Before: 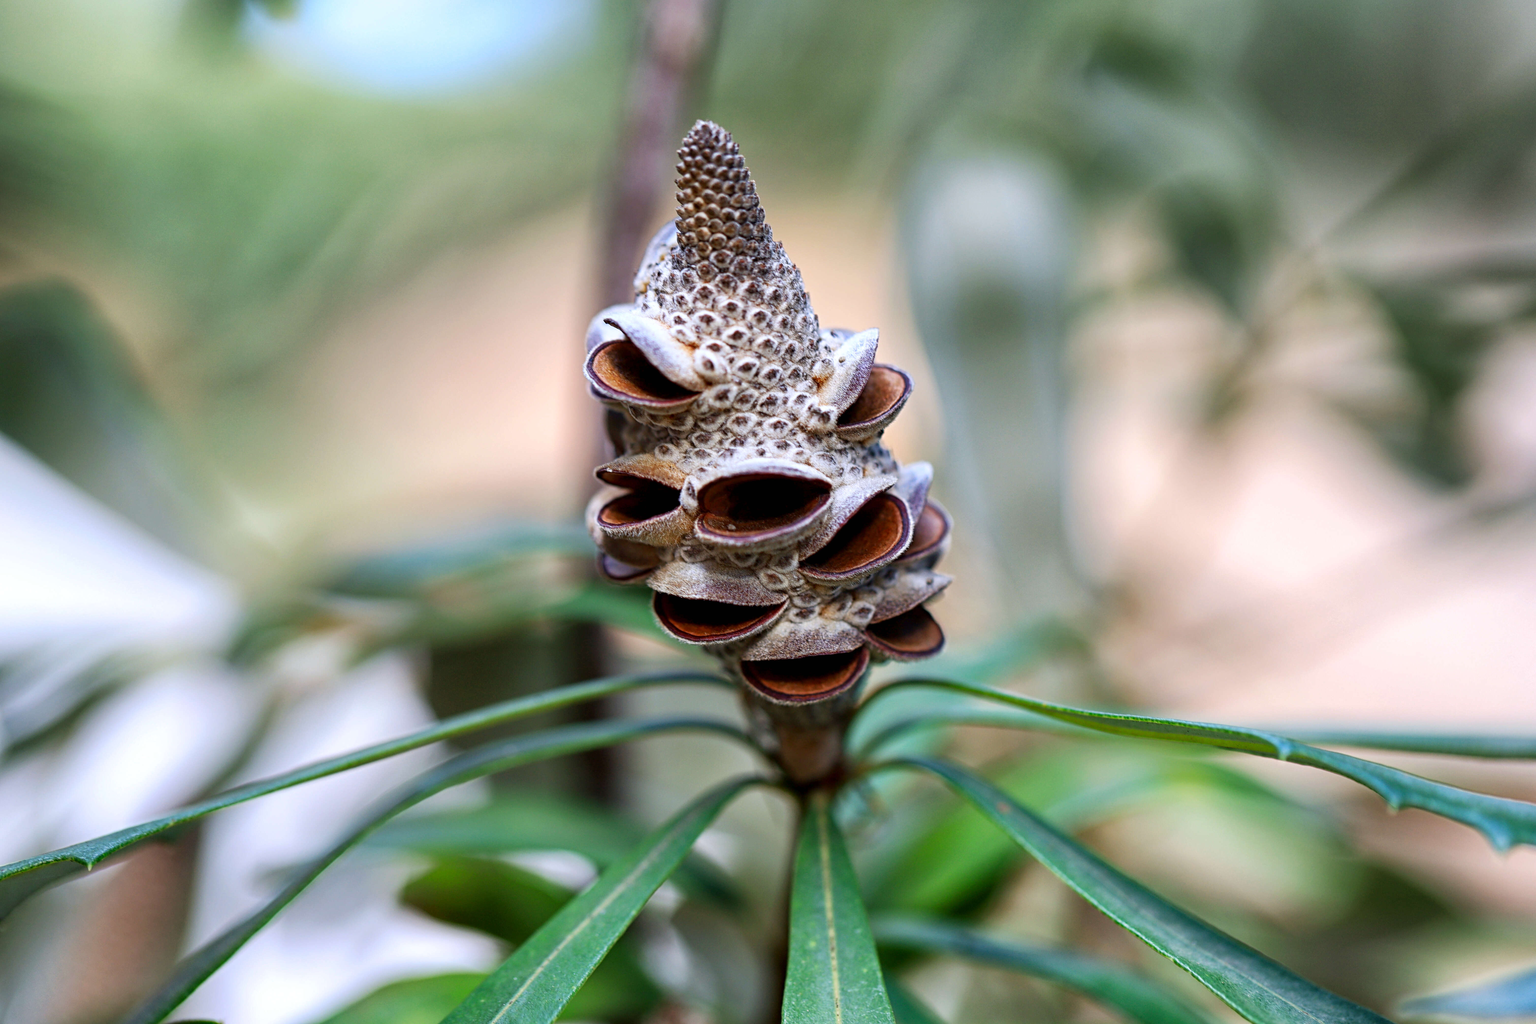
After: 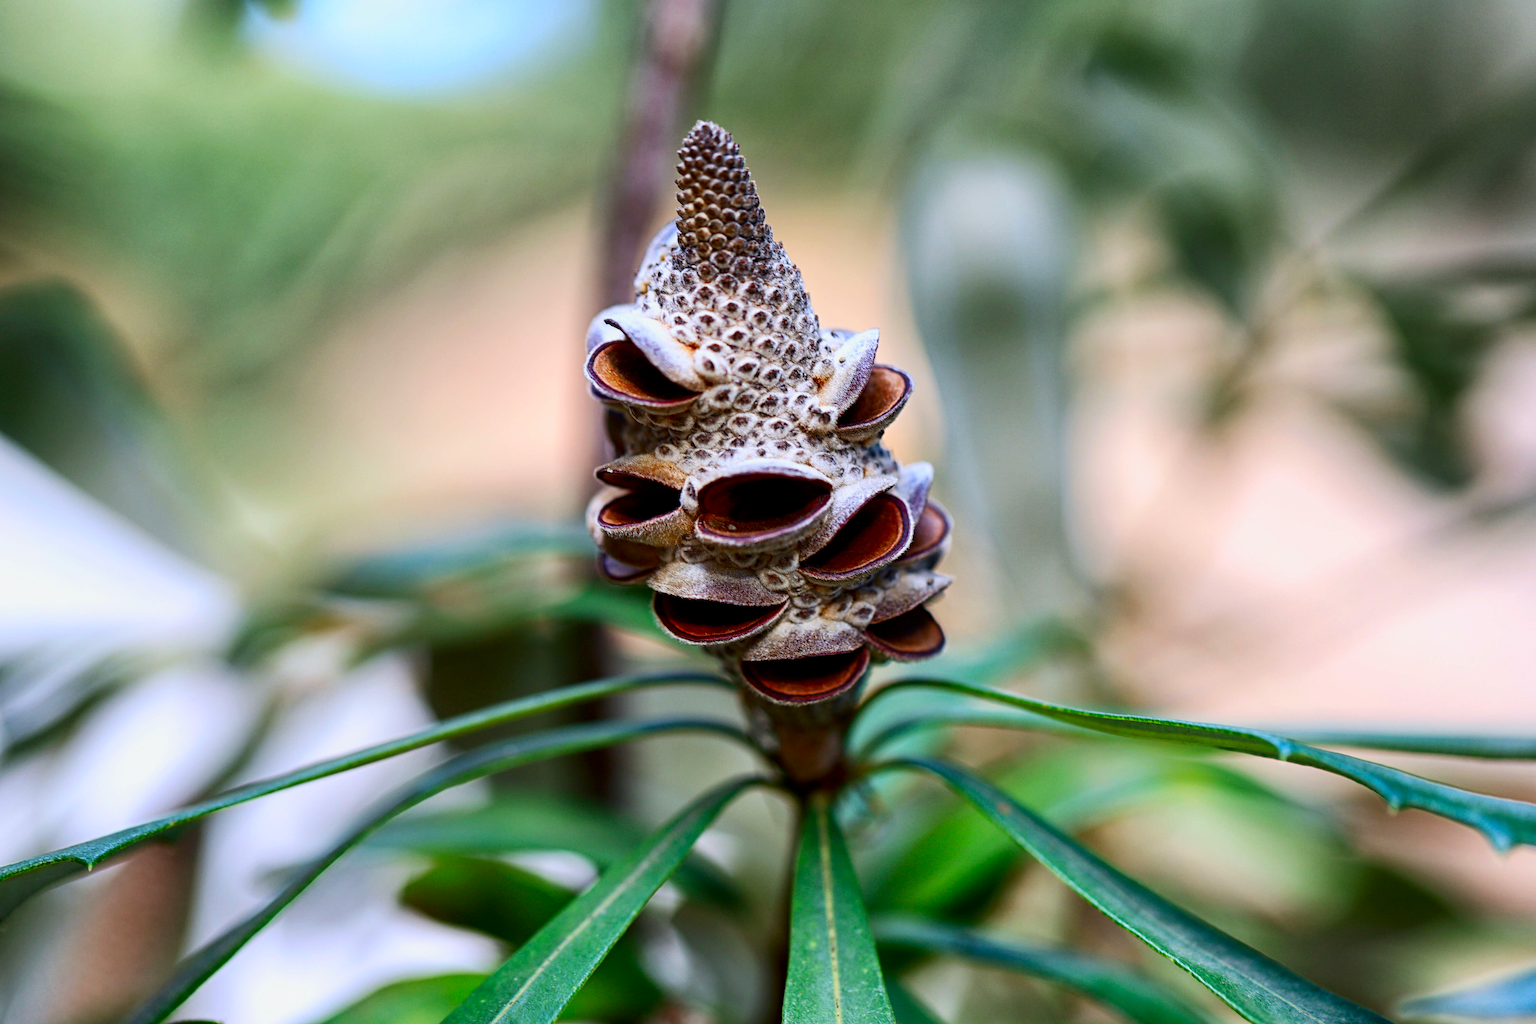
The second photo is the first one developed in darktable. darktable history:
exposure: black level correction 0.001, exposure -0.203 EV, compensate exposure bias true, compensate highlight preservation false
contrast brightness saturation: contrast 0.179, saturation 0.304
